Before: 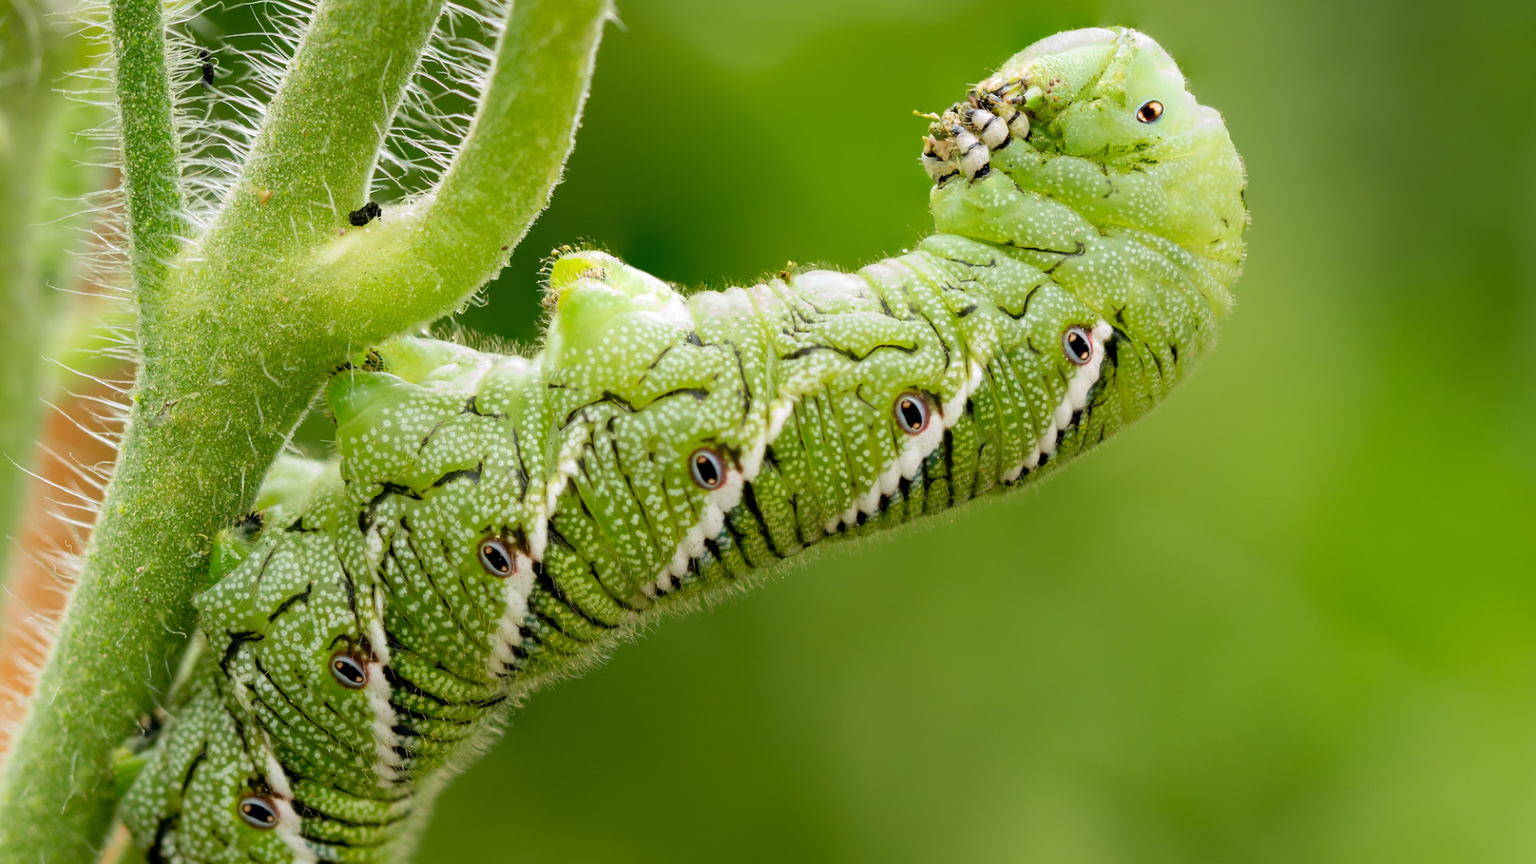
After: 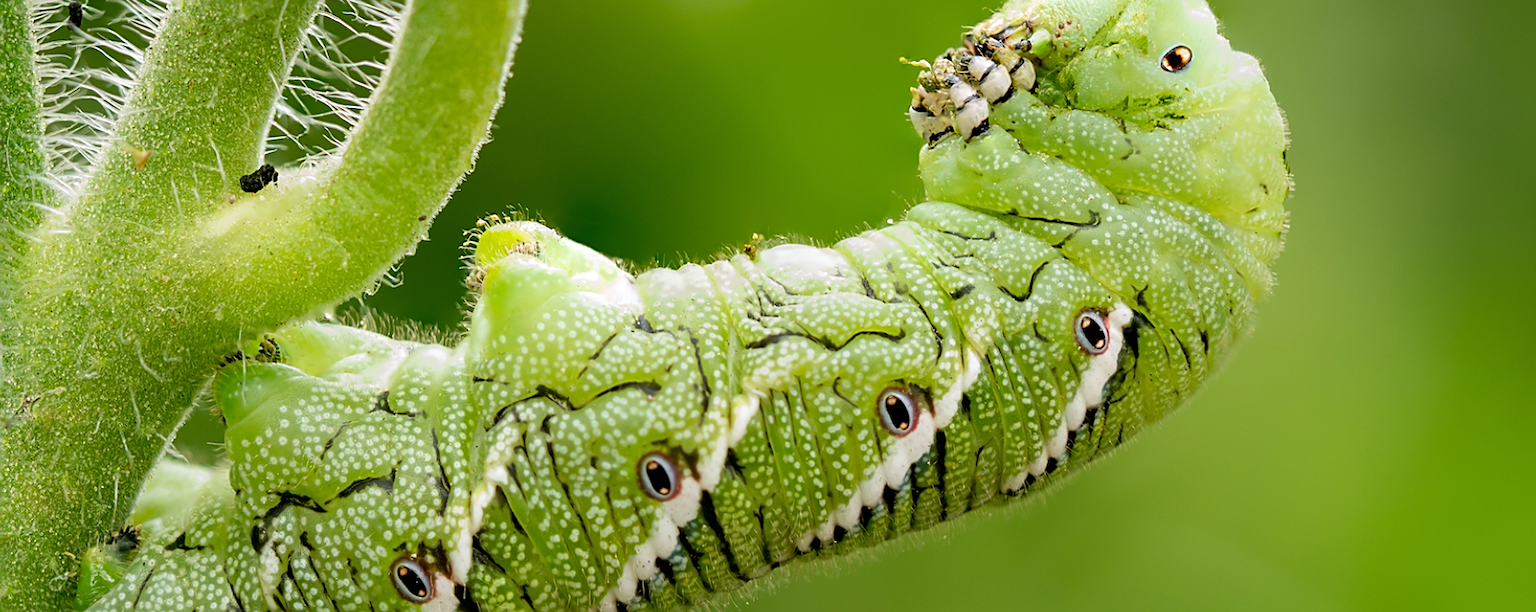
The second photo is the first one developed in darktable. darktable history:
crop and rotate: left 9.354%, top 7.178%, right 5.055%, bottom 32.194%
sharpen: on, module defaults
